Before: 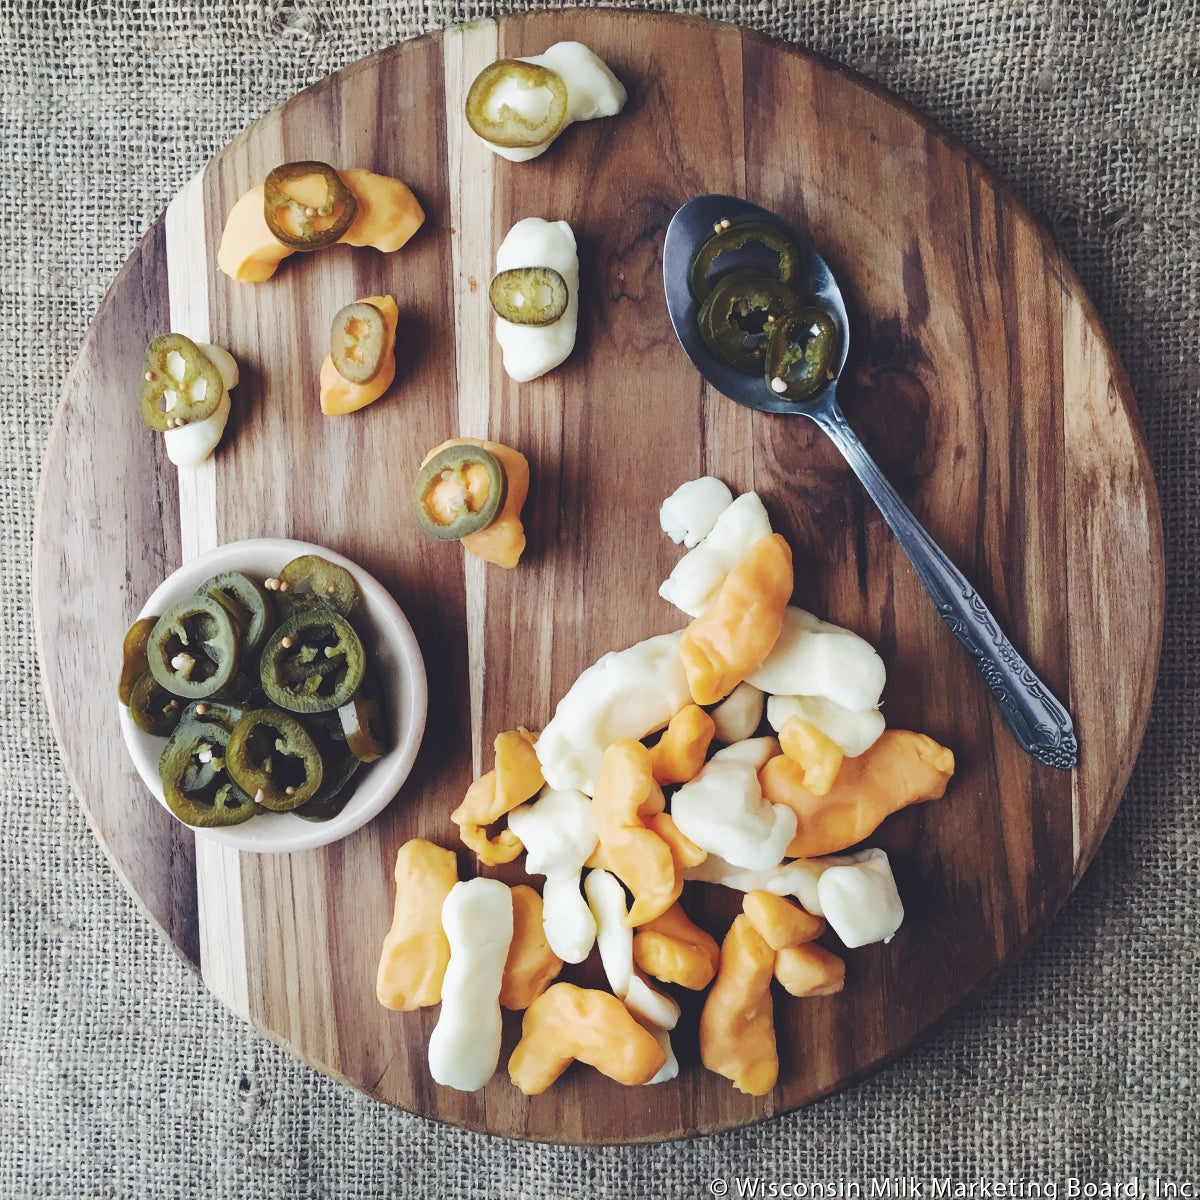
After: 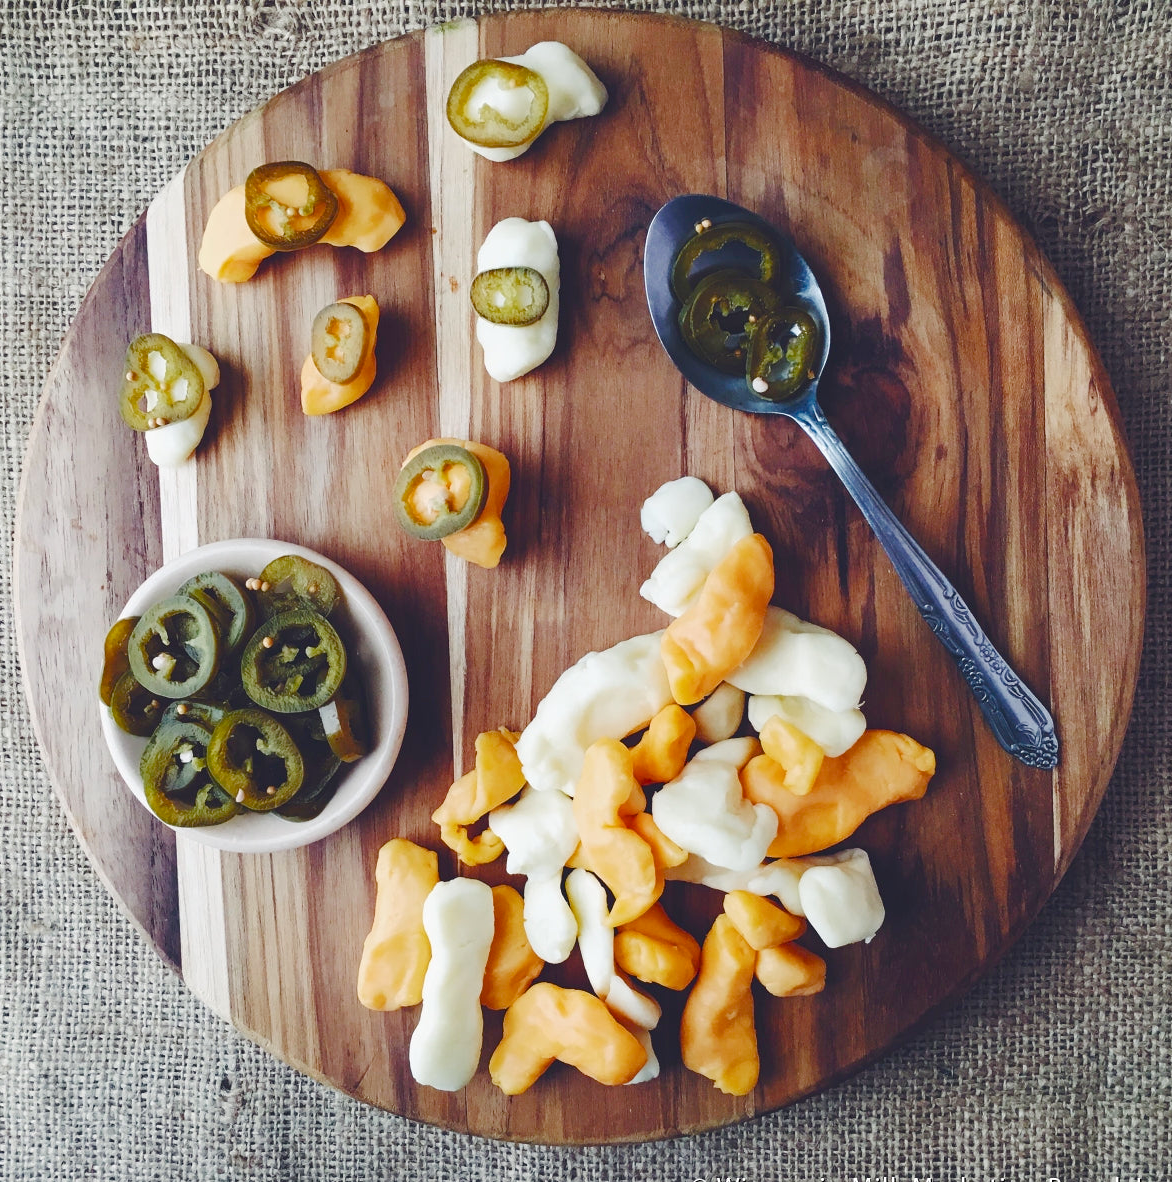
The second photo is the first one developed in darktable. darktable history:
color balance rgb: linear chroma grading › global chroma 8.73%, perceptual saturation grading › global saturation 43.869%, perceptual saturation grading › highlights -50.143%, perceptual saturation grading › shadows 30.502%
crop and rotate: left 1.617%, right 0.647%, bottom 1.451%
